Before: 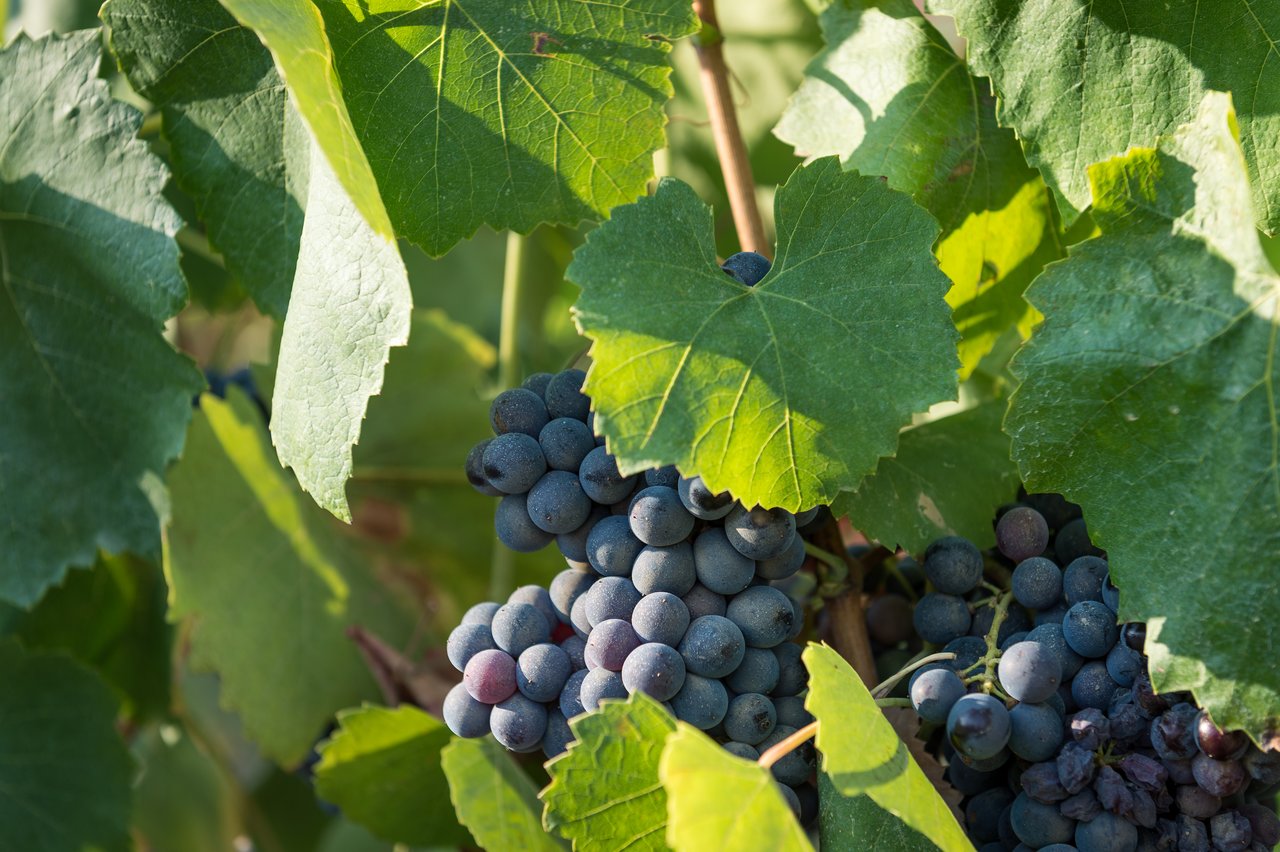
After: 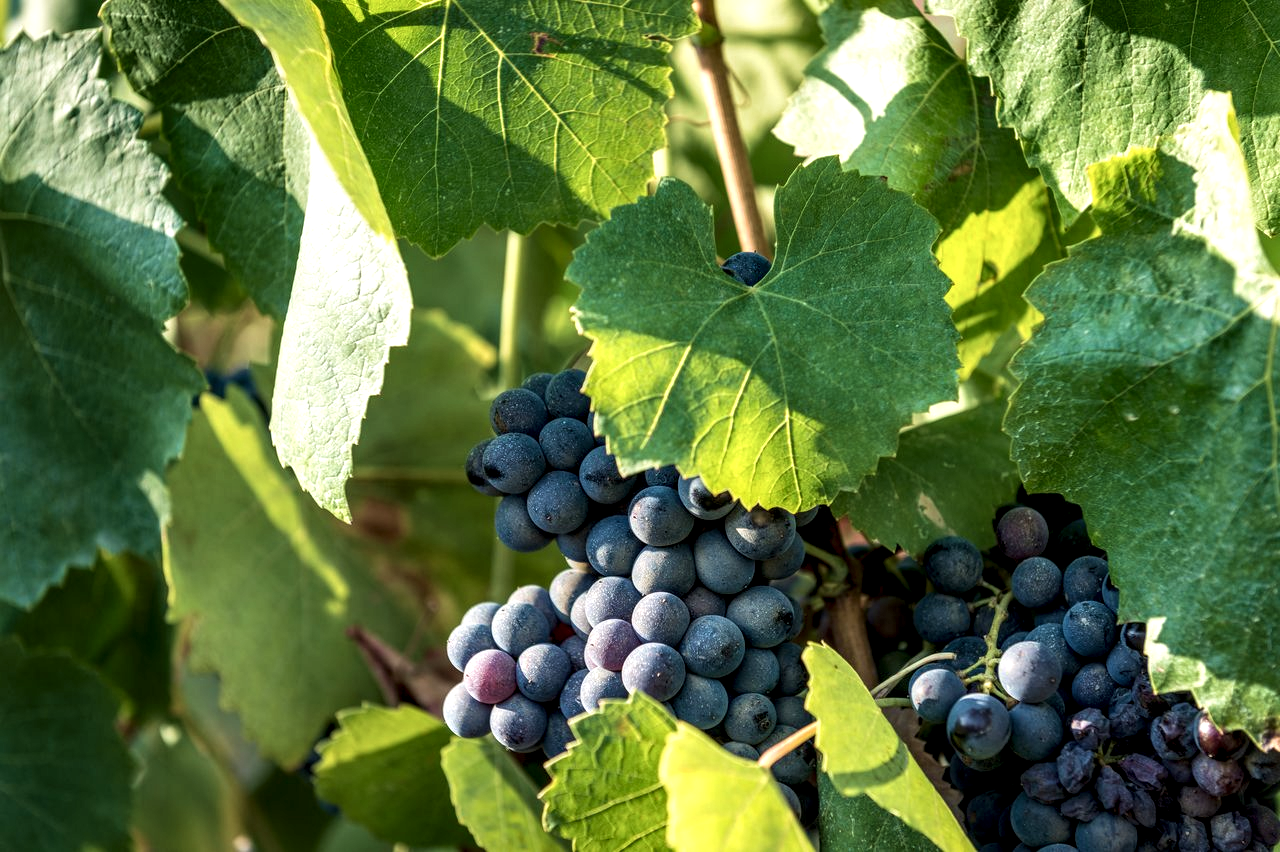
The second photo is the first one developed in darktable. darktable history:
velvia: on, module defaults
local contrast: highlights 65%, shadows 54%, detail 169%, midtone range 0.514
